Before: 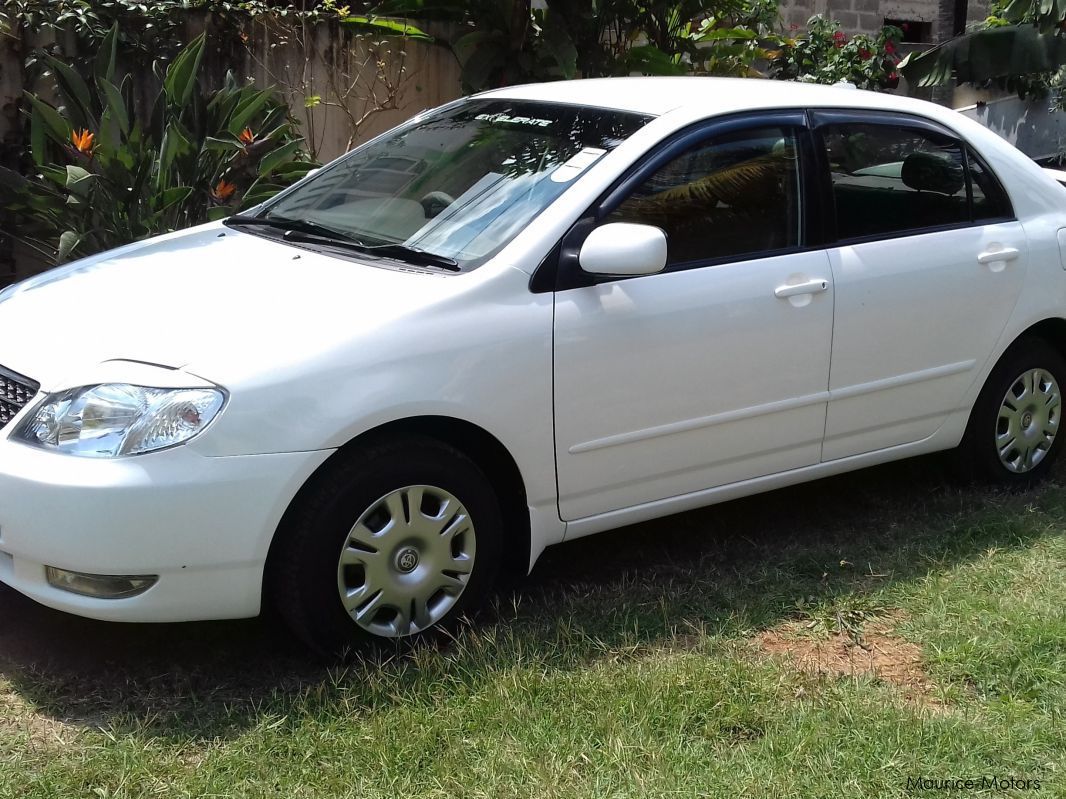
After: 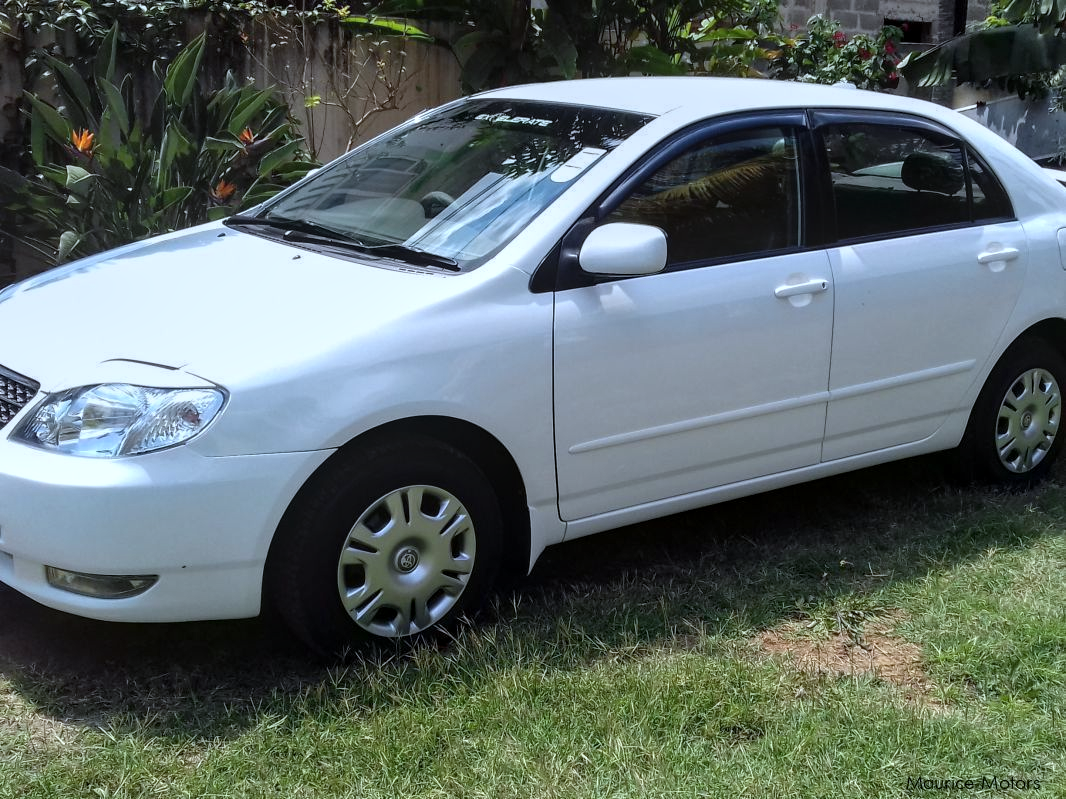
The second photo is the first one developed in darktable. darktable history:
white balance: red 0.924, blue 1.095
local contrast: on, module defaults
